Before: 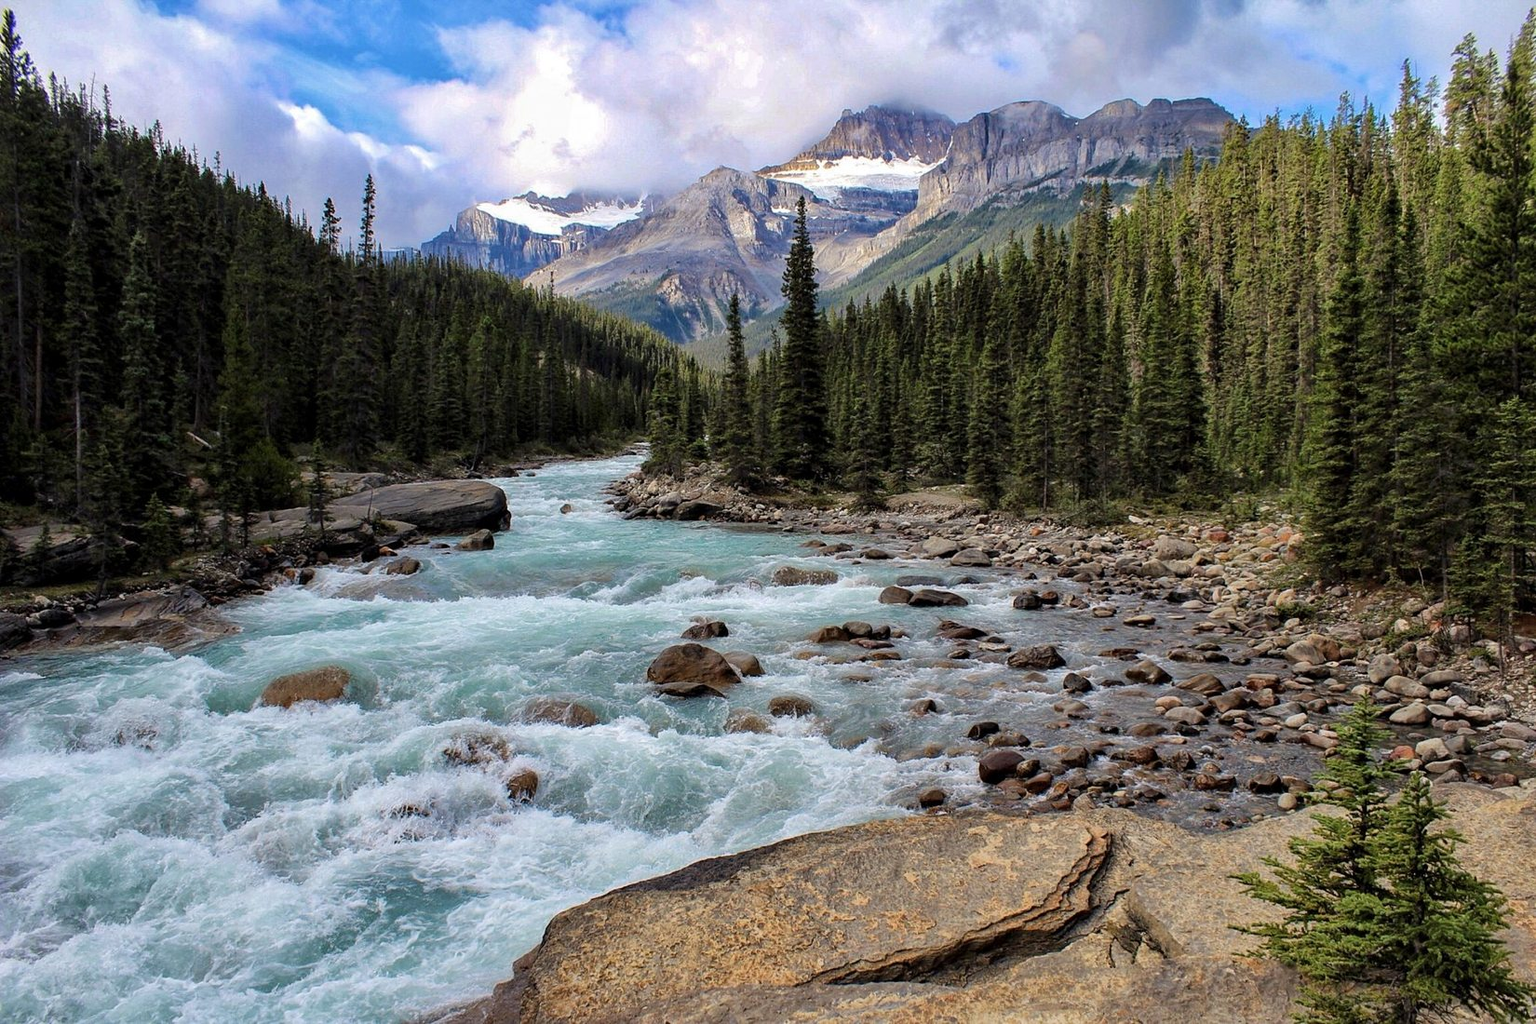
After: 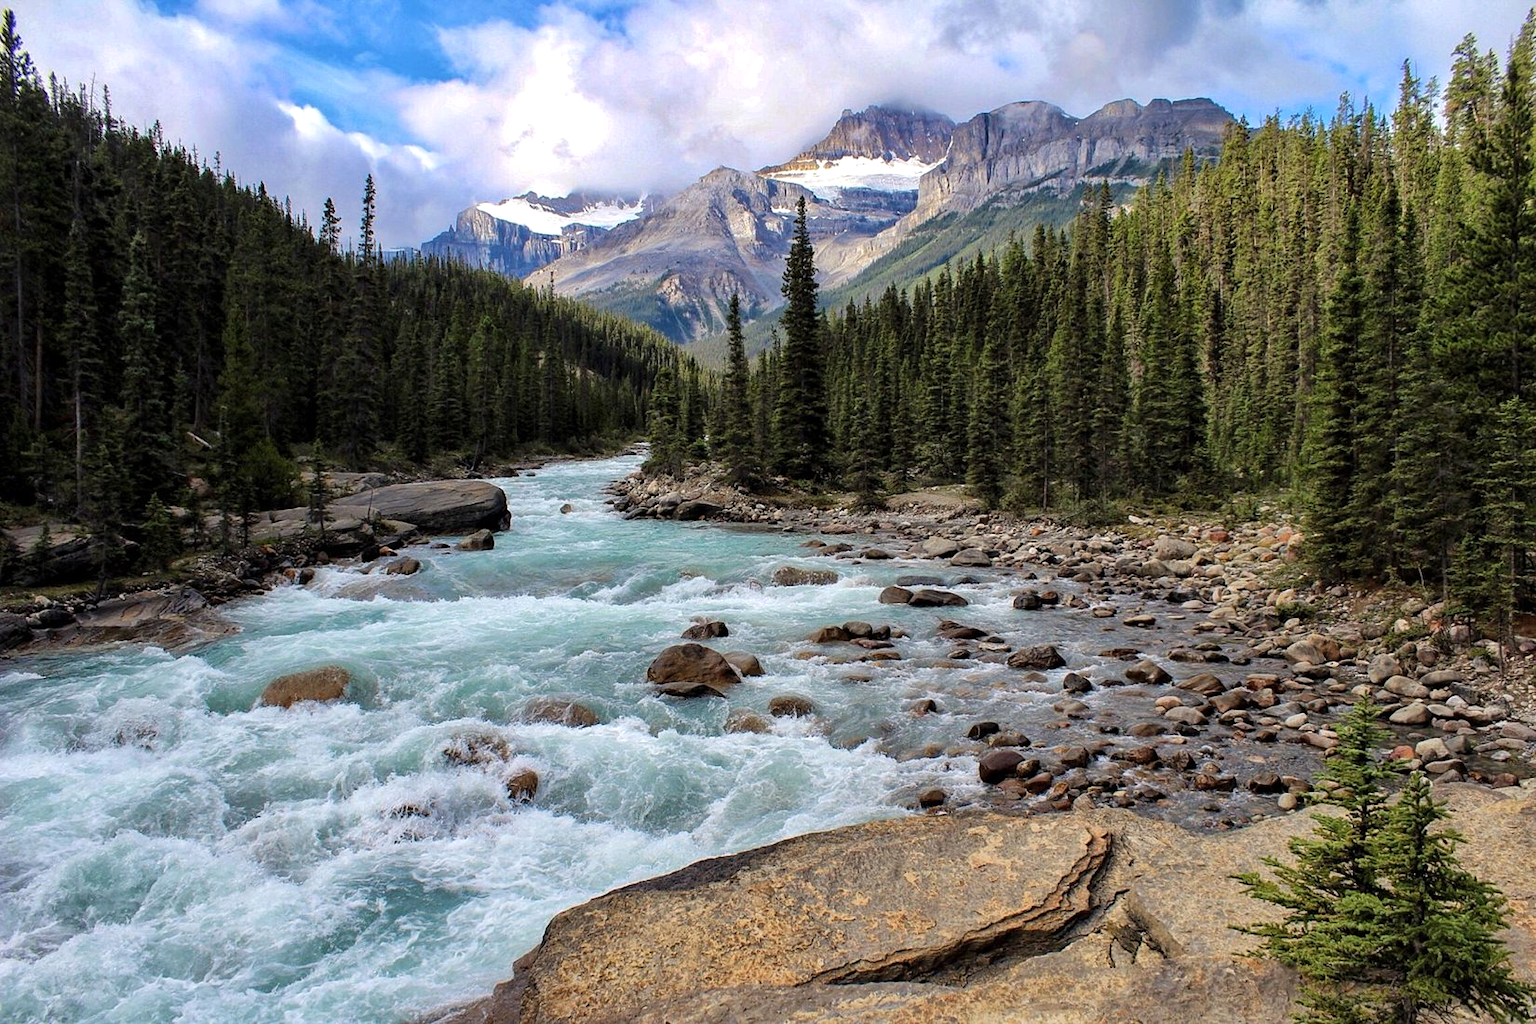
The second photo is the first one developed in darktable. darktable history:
exposure: exposure -0.022 EV, compensate highlight preservation false
levels: levels [0, 0.476, 0.951]
